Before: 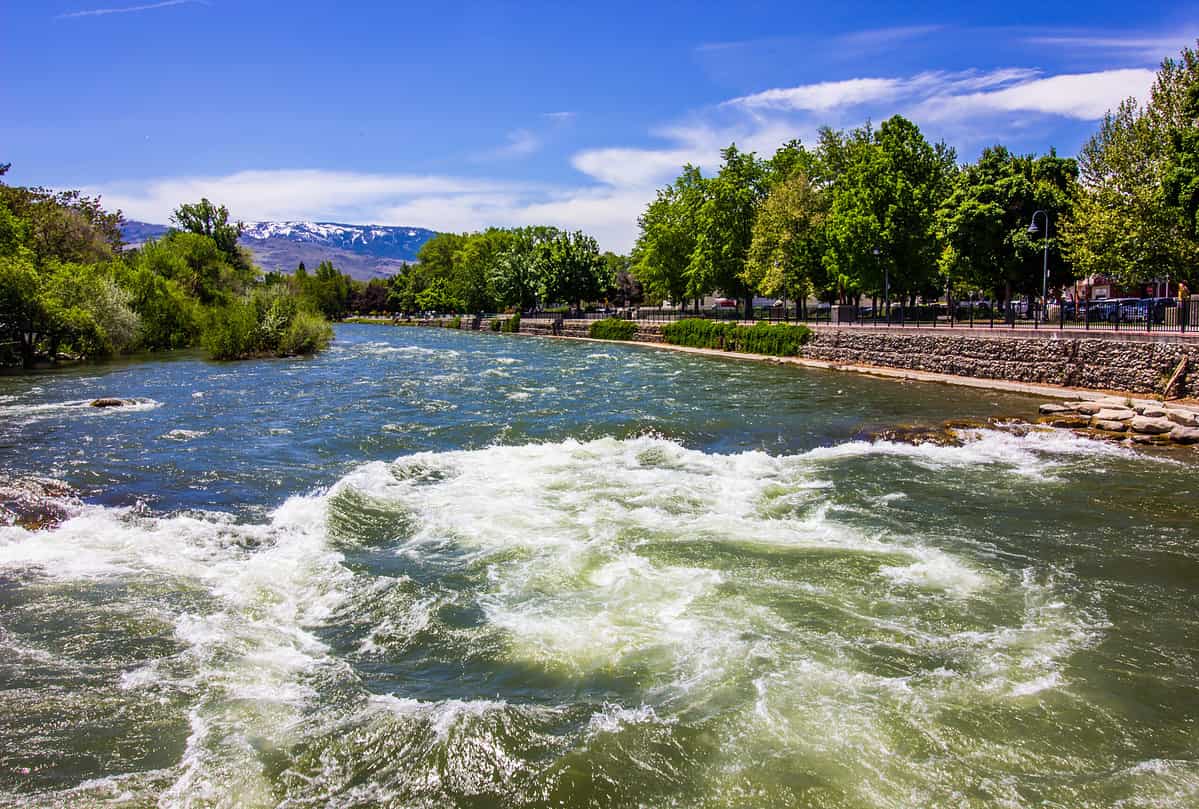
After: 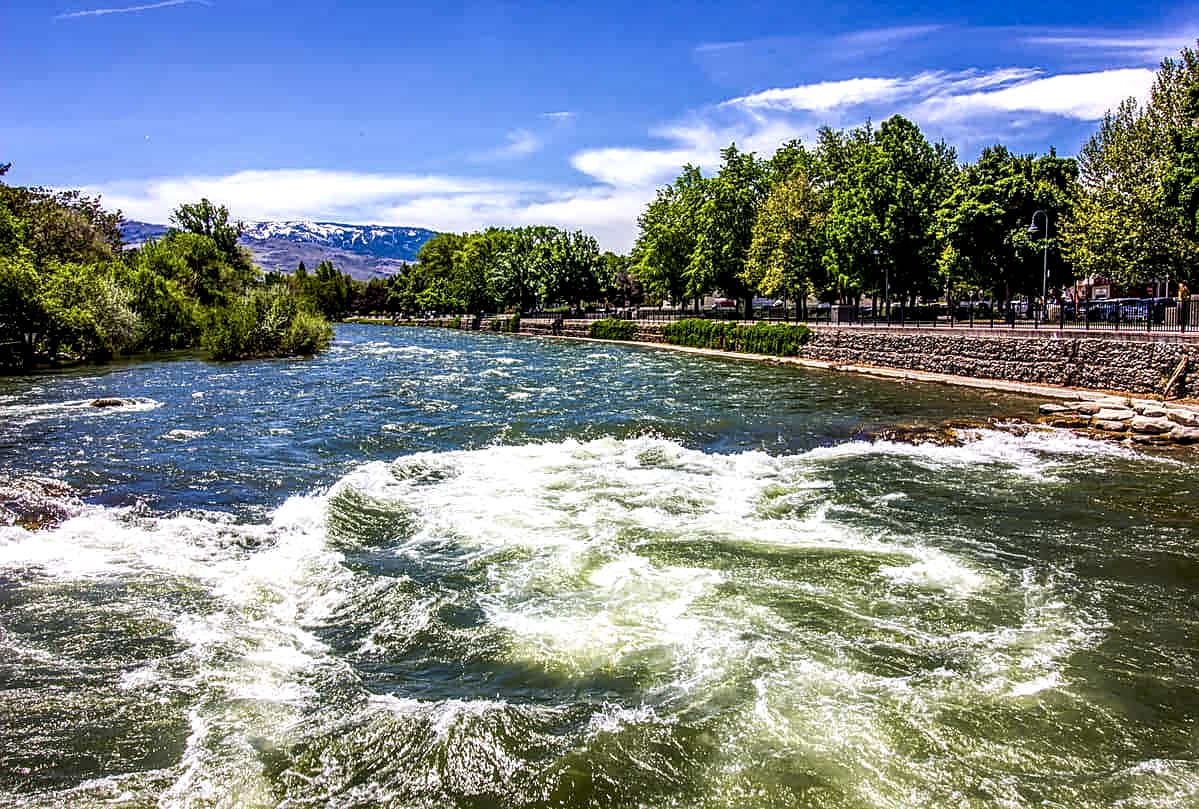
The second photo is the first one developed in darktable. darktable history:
sharpen: on, module defaults
contrast brightness saturation: contrast 0.085, saturation 0.022
local contrast: highlights 78%, shadows 56%, detail 174%, midtone range 0.423
